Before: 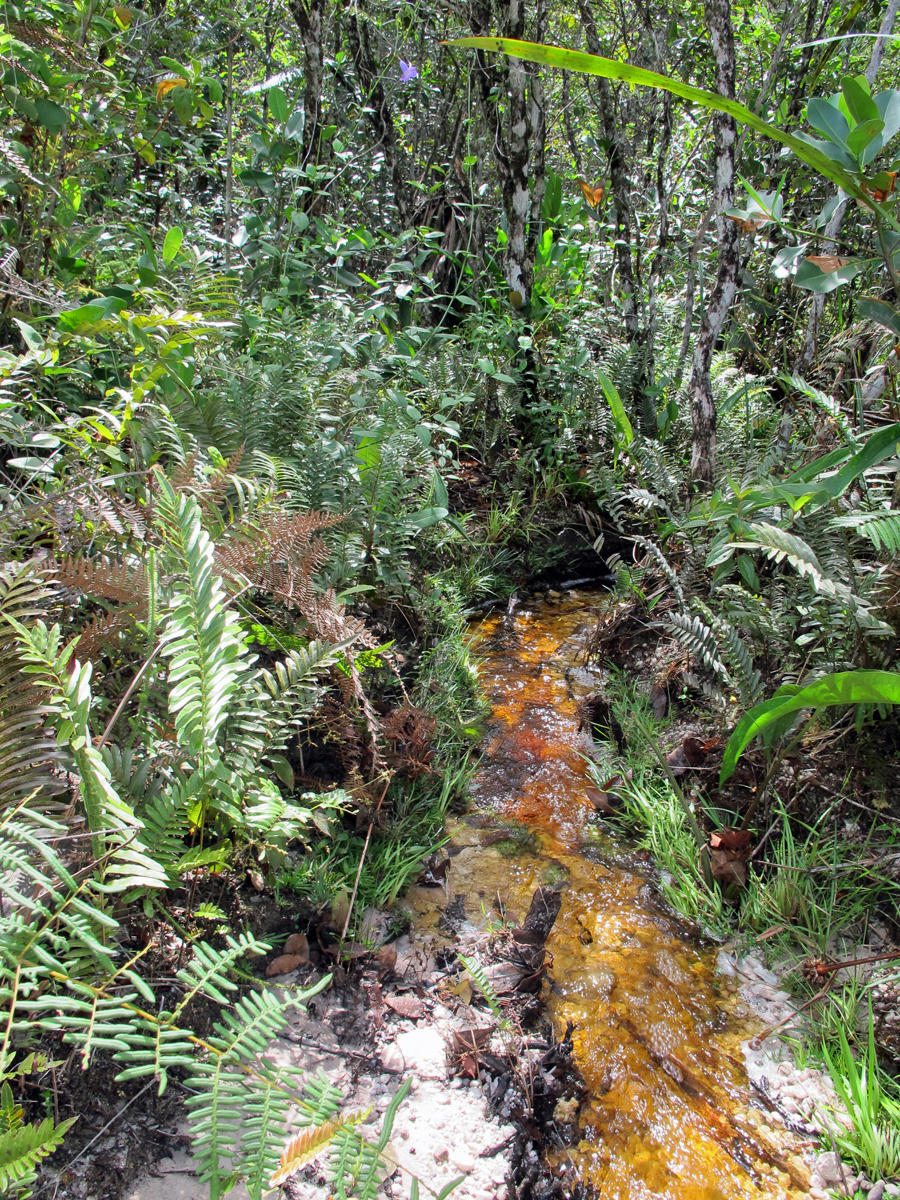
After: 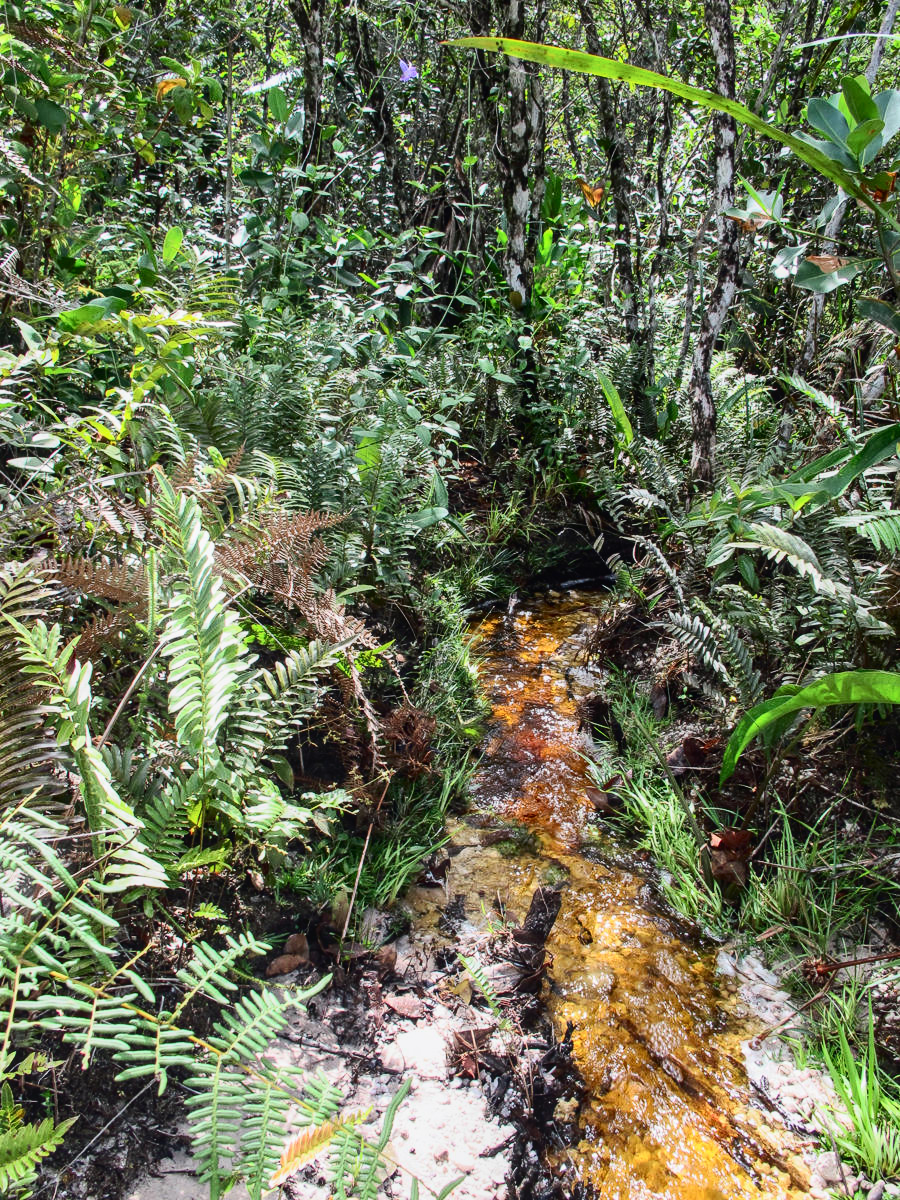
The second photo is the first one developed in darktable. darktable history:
contrast brightness saturation: contrast 0.294
local contrast: detail 110%
